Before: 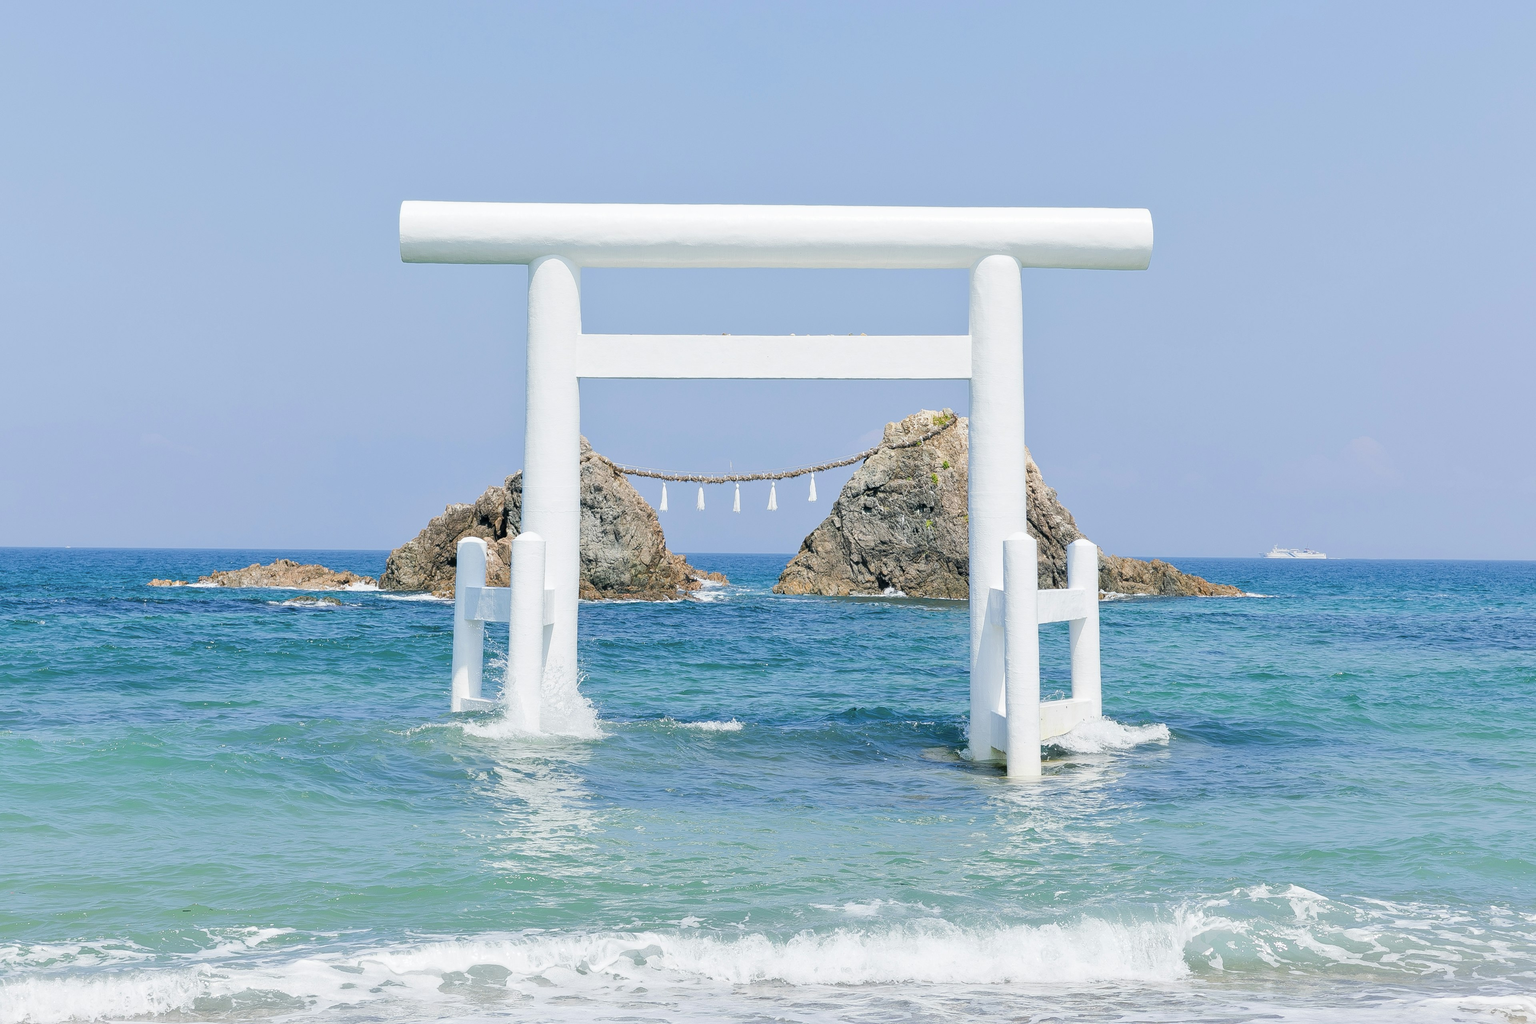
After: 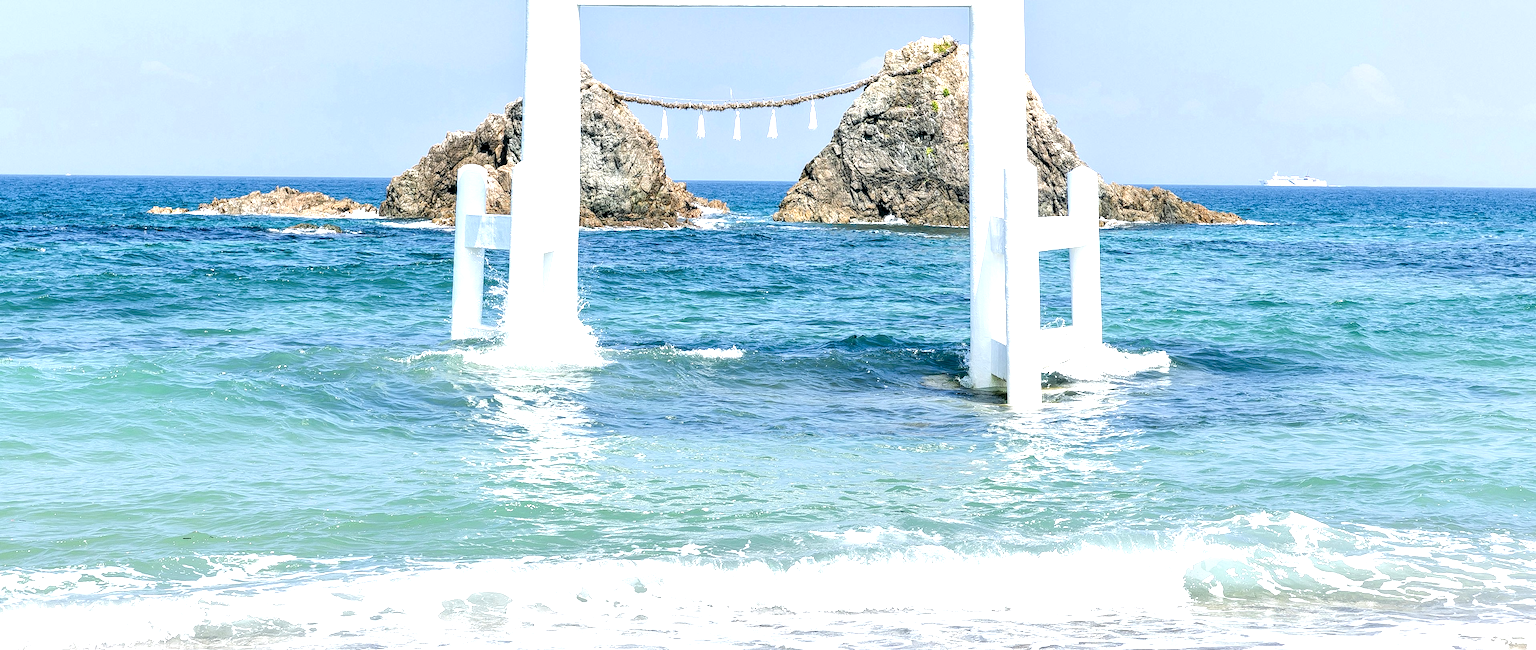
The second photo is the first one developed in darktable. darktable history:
exposure: exposure 0.785 EV, compensate highlight preservation false
local contrast: highlights 60%, shadows 60%, detail 160%
crop and rotate: top 36.435%
